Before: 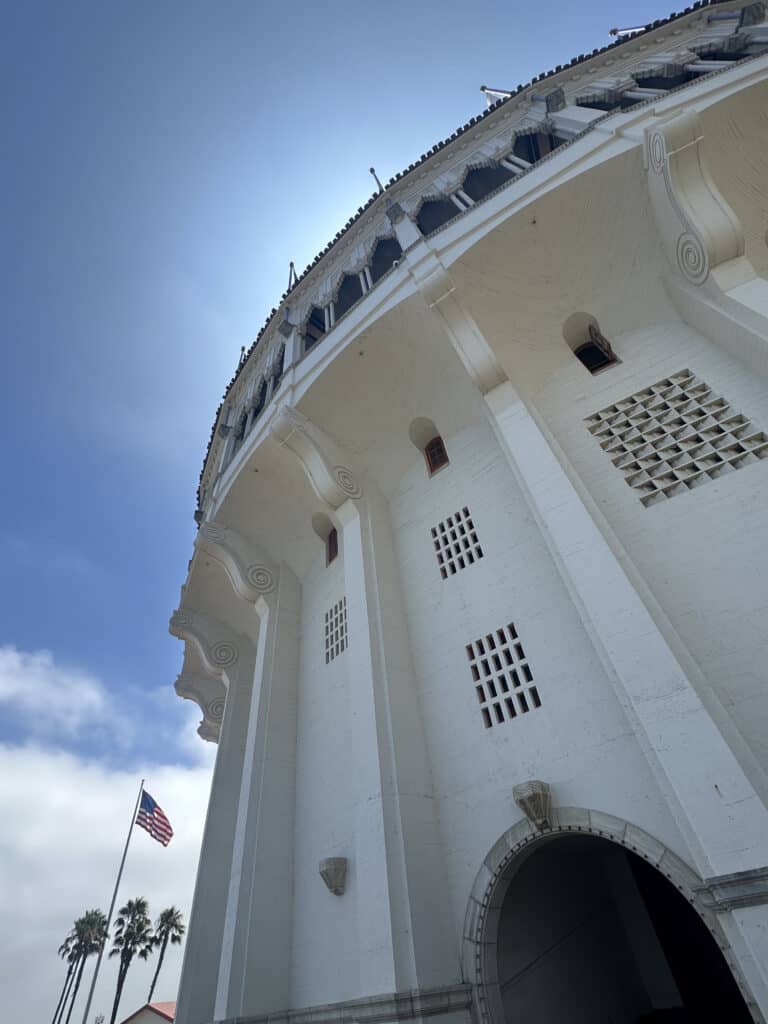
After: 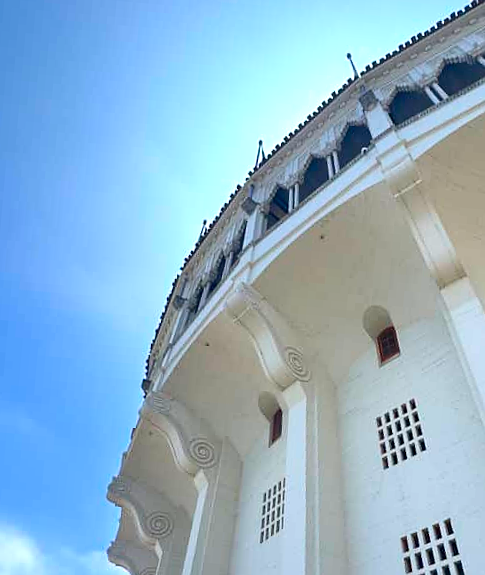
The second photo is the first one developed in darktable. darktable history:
contrast brightness saturation: contrast 0.16, saturation 0.32
crop and rotate: angle -4.99°, left 2.122%, top 6.945%, right 27.566%, bottom 30.519%
exposure: exposure 0.6 EV, compensate highlight preservation false
sharpen: radius 0.969, amount 0.604
